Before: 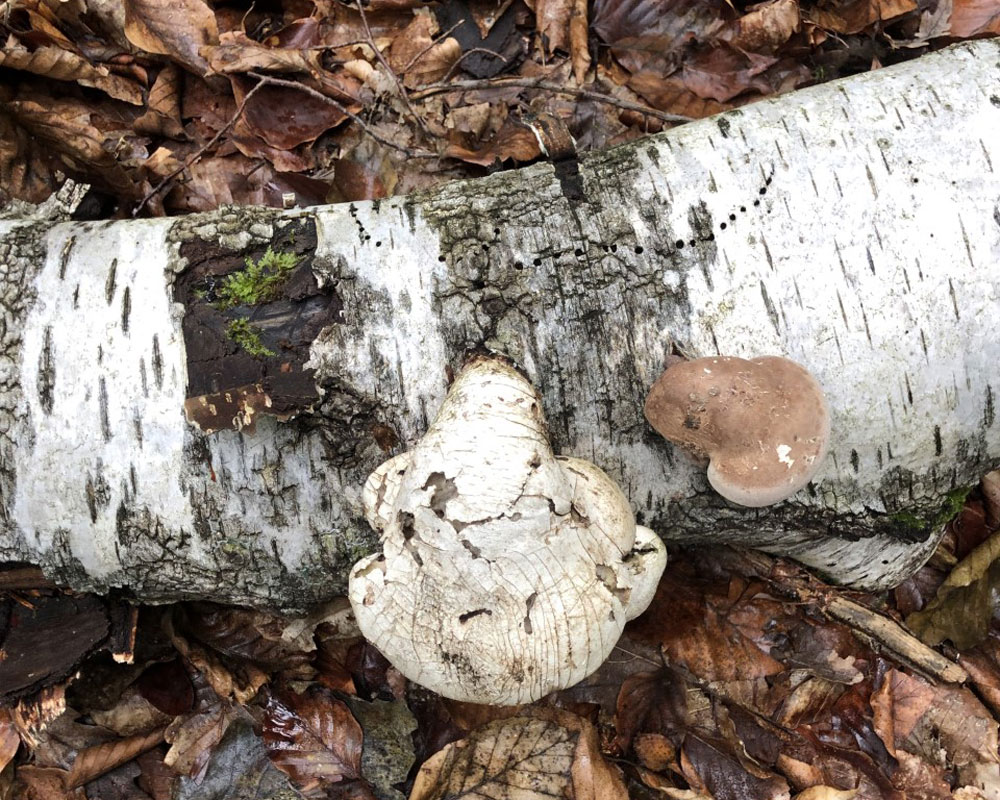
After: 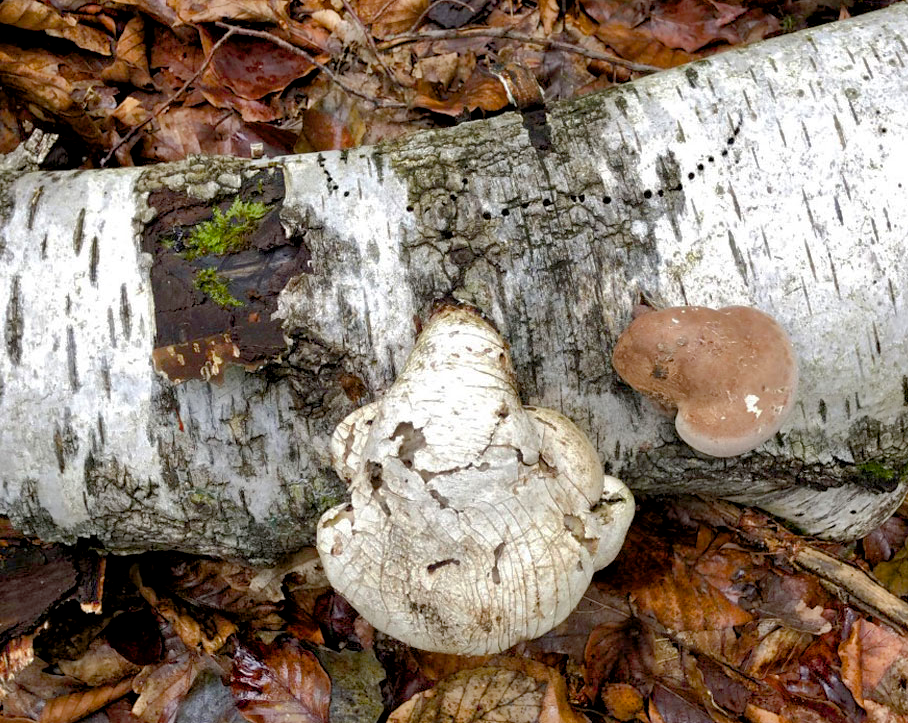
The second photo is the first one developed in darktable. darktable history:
crop: left 3.228%, top 6.35%, right 5.958%, bottom 3.244%
shadows and highlights: on, module defaults
color balance rgb: linear chroma grading › global chroma 0.966%, perceptual saturation grading › global saturation 40.85%, perceptual saturation grading › highlights -25.292%, perceptual saturation grading › mid-tones 35.061%, perceptual saturation grading › shadows 35.608%, global vibrance -24.211%
exposure: black level correction 0.005, exposure 0.005 EV, compensate exposure bias true, compensate highlight preservation false
